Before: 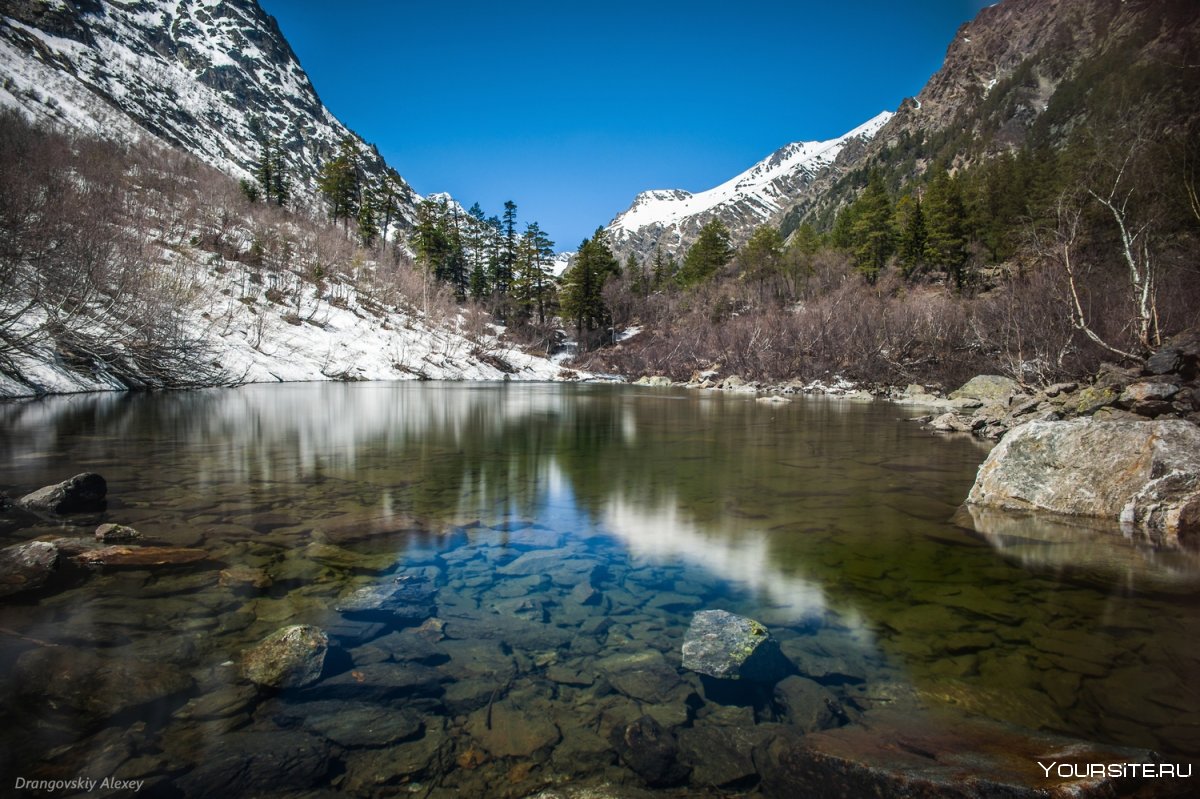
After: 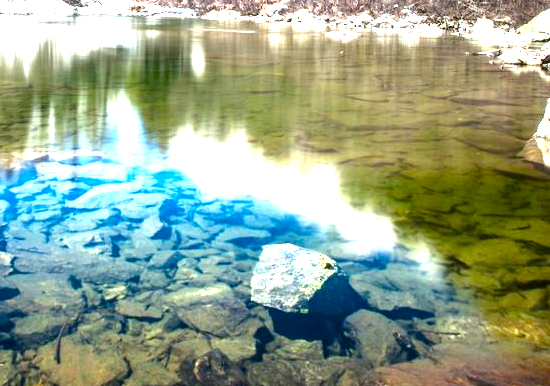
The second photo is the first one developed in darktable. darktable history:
crop: left 35.976%, top 45.819%, right 18.162%, bottom 5.807%
color balance rgb: global offset › luminance -0.51%, perceptual saturation grading › global saturation 27.53%, perceptual saturation grading › highlights -25%, perceptual saturation grading › shadows 25%, perceptual brilliance grading › highlights 6.62%, perceptual brilliance grading › mid-tones 17.07%, perceptual brilliance grading › shadows -5.23%
local contrast: mode bilateral grid, contrast 100, coarseness 100, detail 165%, midtone range 0.2
exposure: black level correction 0, exposure 2.138 EV, compensate exposure bias true, compensate highlight preservation false
